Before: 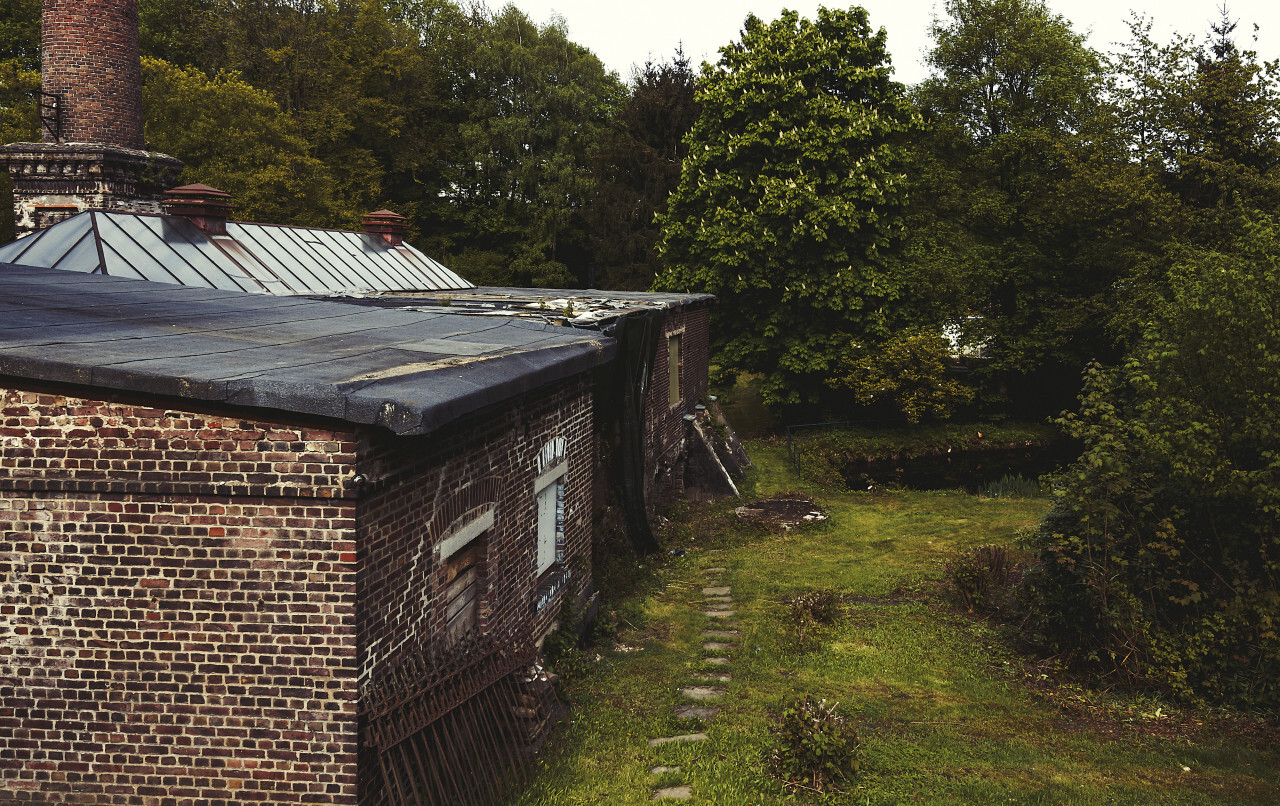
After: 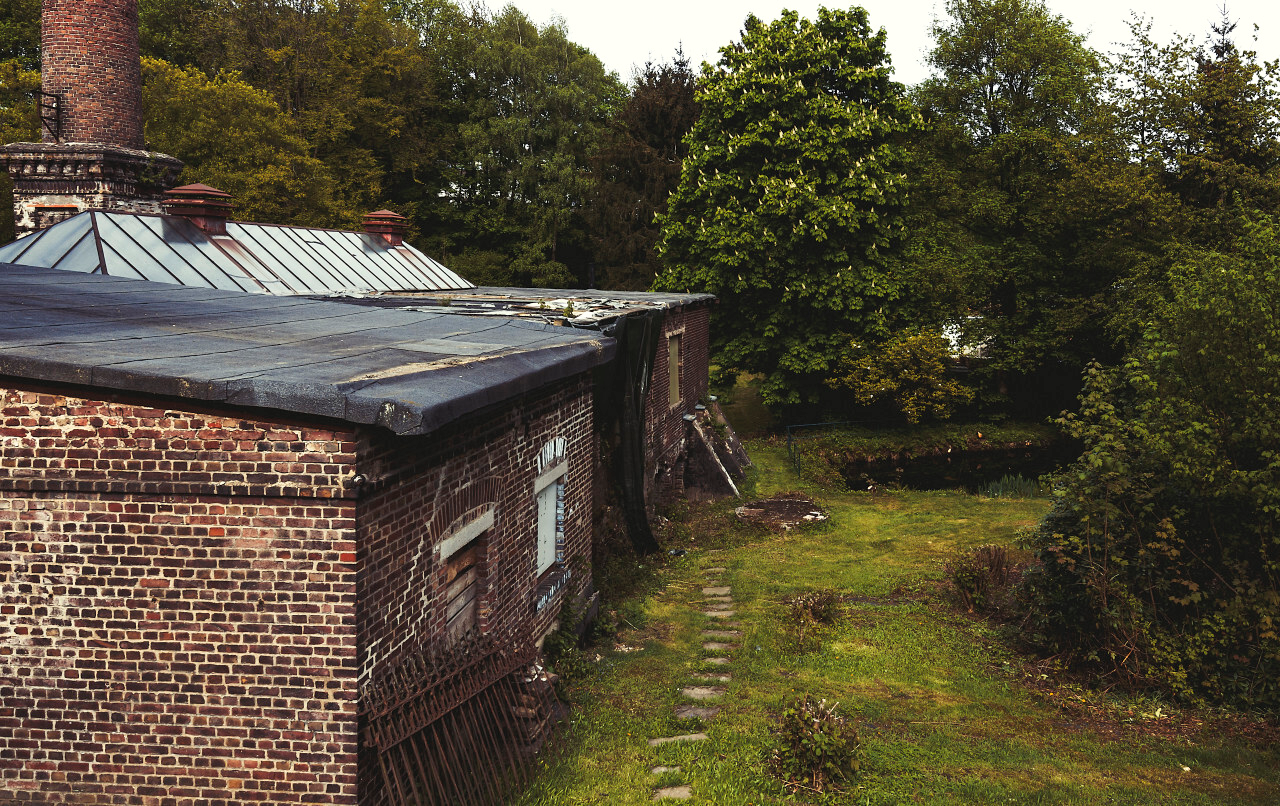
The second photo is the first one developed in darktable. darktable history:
contrast brightness saturation: contrast 0.049, brightness 0.07, saturation 0.006
shadows and highlights: shadows -0.312, highlights 40.48
